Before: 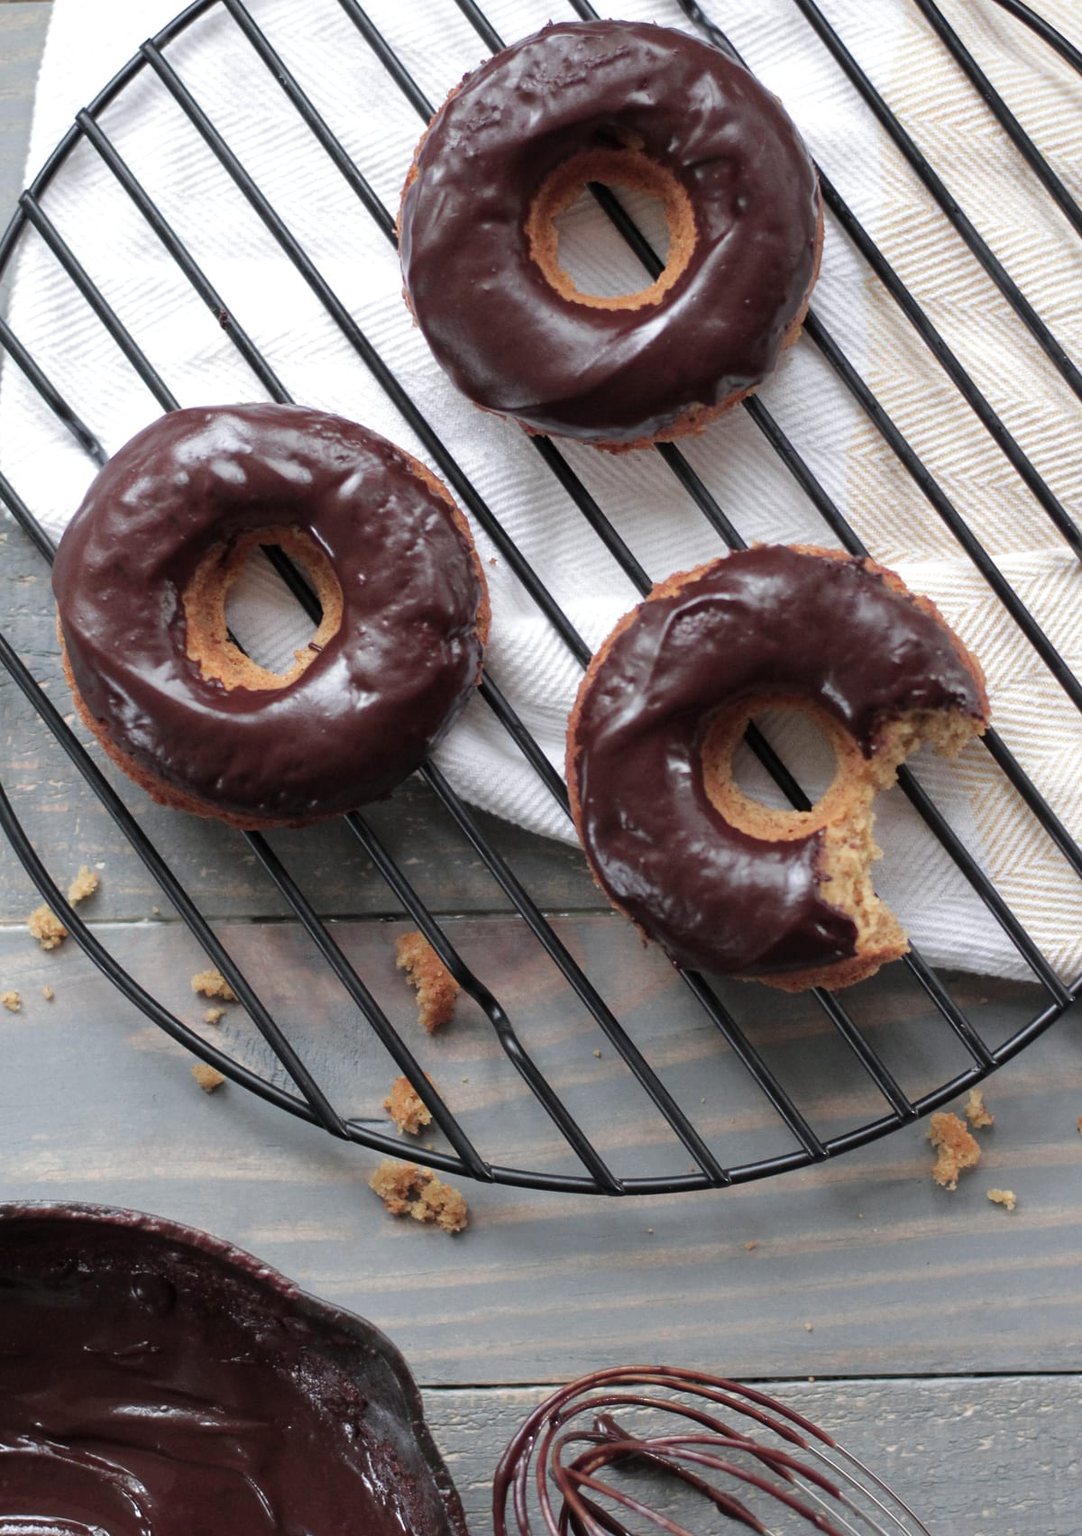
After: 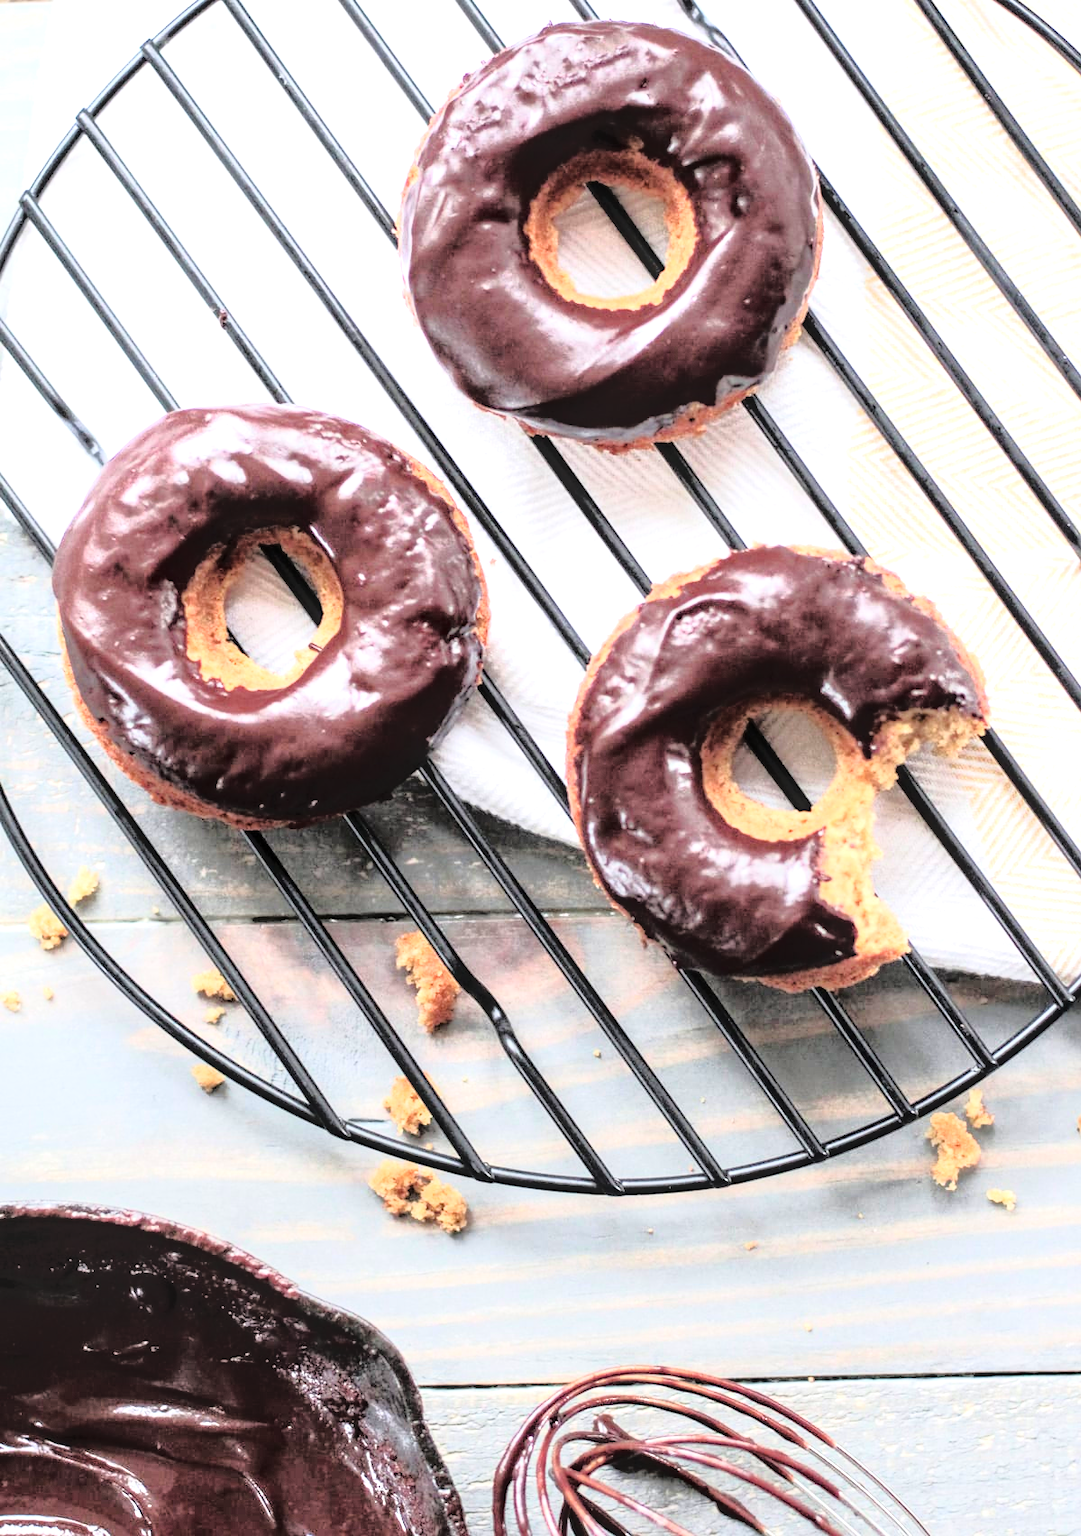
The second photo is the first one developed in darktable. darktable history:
exposure: black level correction 0, exposure 1.2 EV, compensate highlight preservation false
tone equalizer: -8 EV -1.81 EV, -7 EV -1.17 EV, -6 EV -1.58 EV, edges refinement/feathering 500, mask exposure compensation -1.57 EV, preserve details no
base curve: curves: ch0 [(0, 0) (0.028, 0.03) (0.121, 0.232) (0.46, 0.748) (0.859, 0.968) (1, 1)]
local contrast: on, module defaults
